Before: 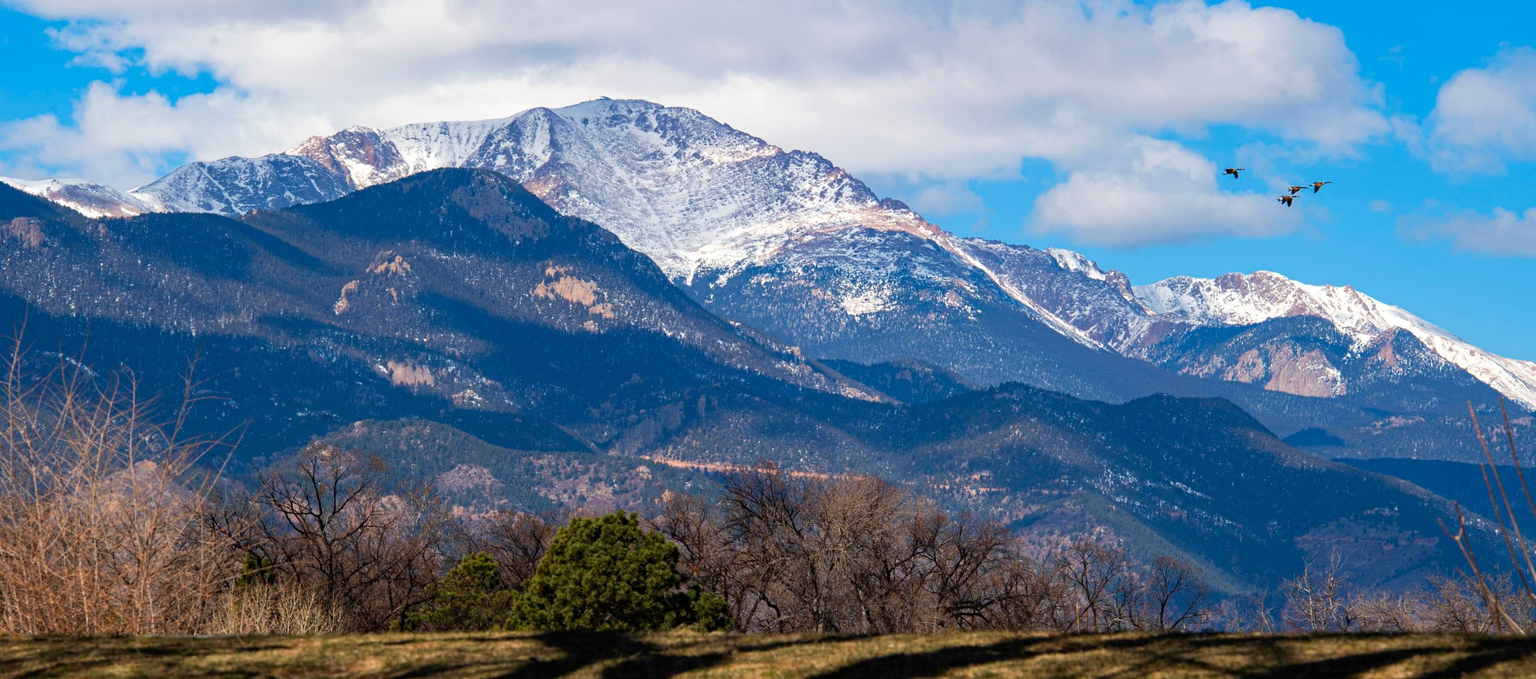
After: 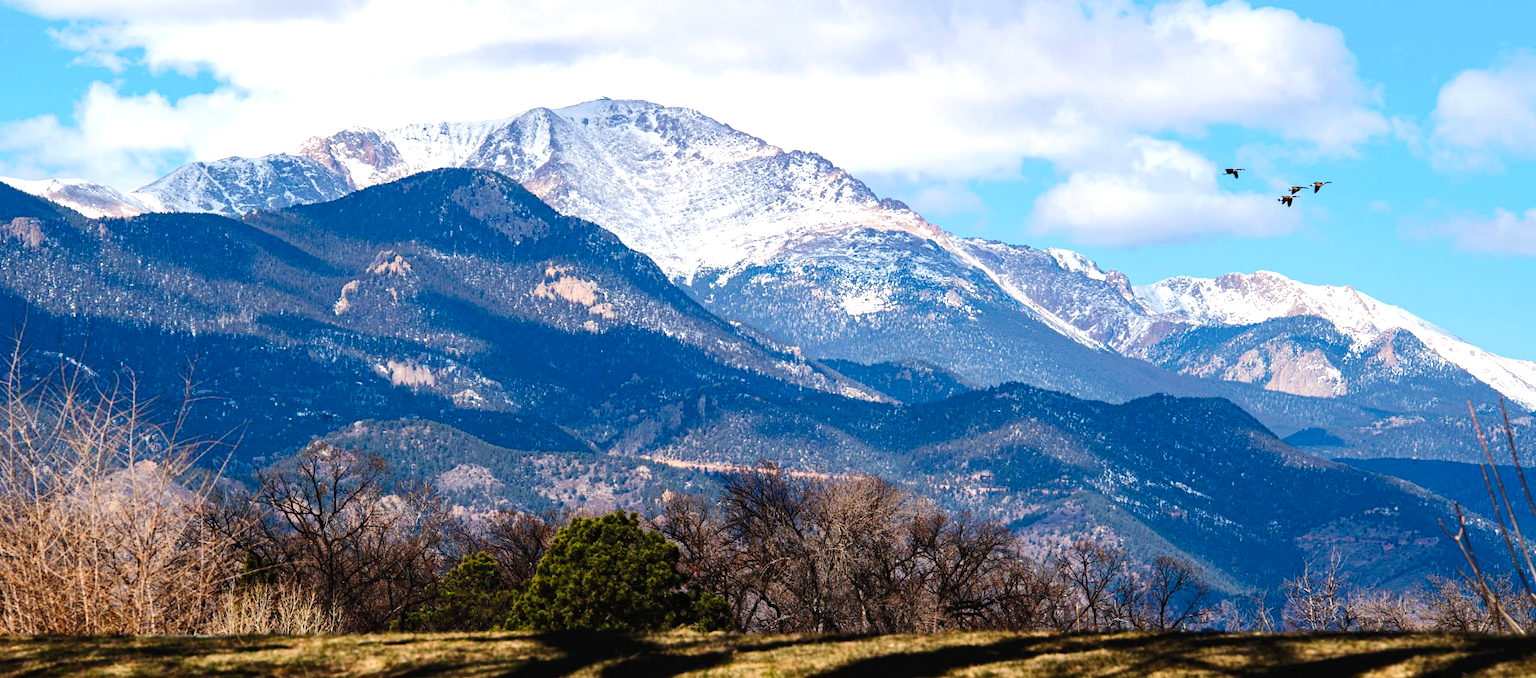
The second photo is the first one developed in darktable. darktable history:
tone equalizer: -8 EV -0.75 EV, -7 EV -0.7 EV, -6 EV -0.6 EV, -5 EV -0.4 EV, -3 EV 0.4 EV, -2 EV 0.6 EV, -1 EV 0.7 EV, +0 EV 0.75 EV, edges refinement/feathering 500, mask exposure compensation -1.57 EV, preserve details no
tone curve: curves: ch0 [(0, 0) (0.003, 0.02) (0.011, 0.023) (0.025, 0.028) (0.044, 0.045) (0.069, 0.063) (0.1, 0.09) (0.136, 0.122) (0.177, 0.166) (0.224, 0.223) (0.277, 0.297) (0.335, 0.384) (0.399, 0.461) (0.468, 0.549) (0.543, 0.632) (0.623, 0.705) (0.709, 0.772) (0.801, 0.844) (0.898, 0.91) (1, 1)], preserve colors none
